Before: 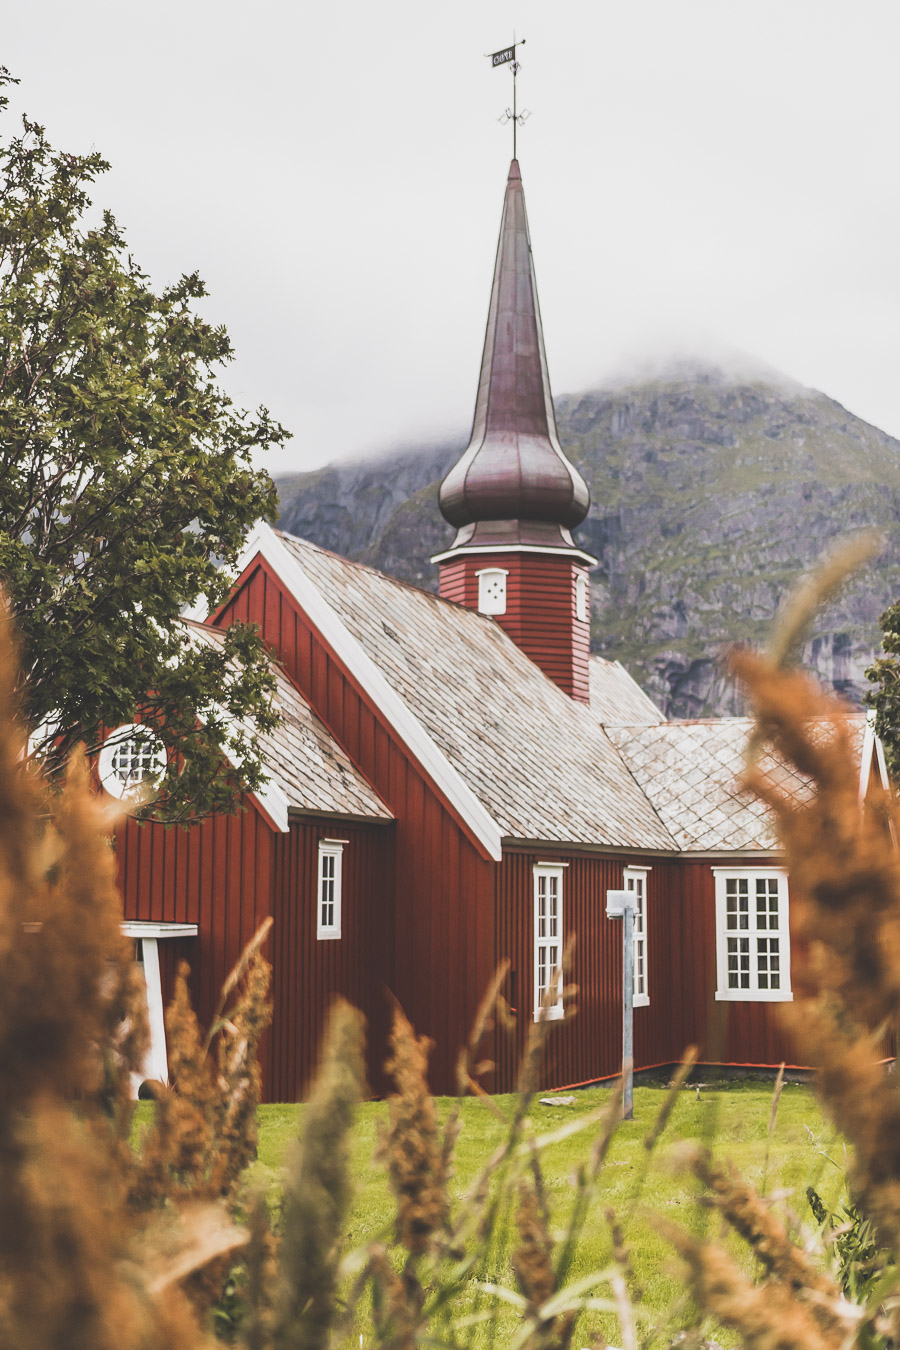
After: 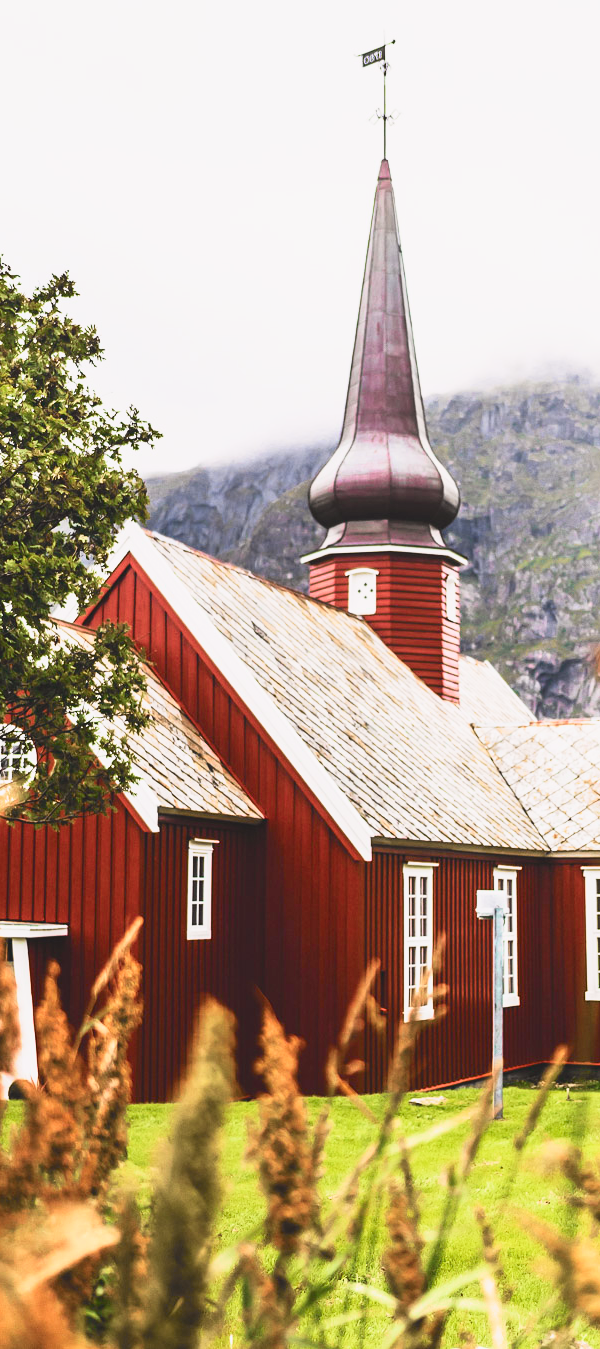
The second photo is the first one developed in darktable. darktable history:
base curve: curves: ch0 [(0, 0) (0.666, 0.806) (1, 1)], preserve colors none
tone curve: curves: ch0 [(0, 0.023) (0.137, 0.069) (0.249, 0.163) (0.487, 0.491) (0.778, 0.858) (0.896, 0.94) (1, 0.988)]; ch1 [(0, 0) (0.396, 0.369) (0.483, 0.459) (0.498, 0.5) (0.515, 0.517) (0.562, 0.6) (0.611, 0.667) (0.692, 0.744) (0.798, 0.863) (1, 1)]; ch2 [(0, 0) (0.426, 0.398) (0.483, 0.481) (0.503, 0.503) (0.526, 0.527) (0.549, 0.59) (0.62, 0.666) (0.705, 0.755) (0.985, 0.966)], color space Lab, independent channels, preserve colors none
crop and rotate: left 14.494%, right 18.746%
